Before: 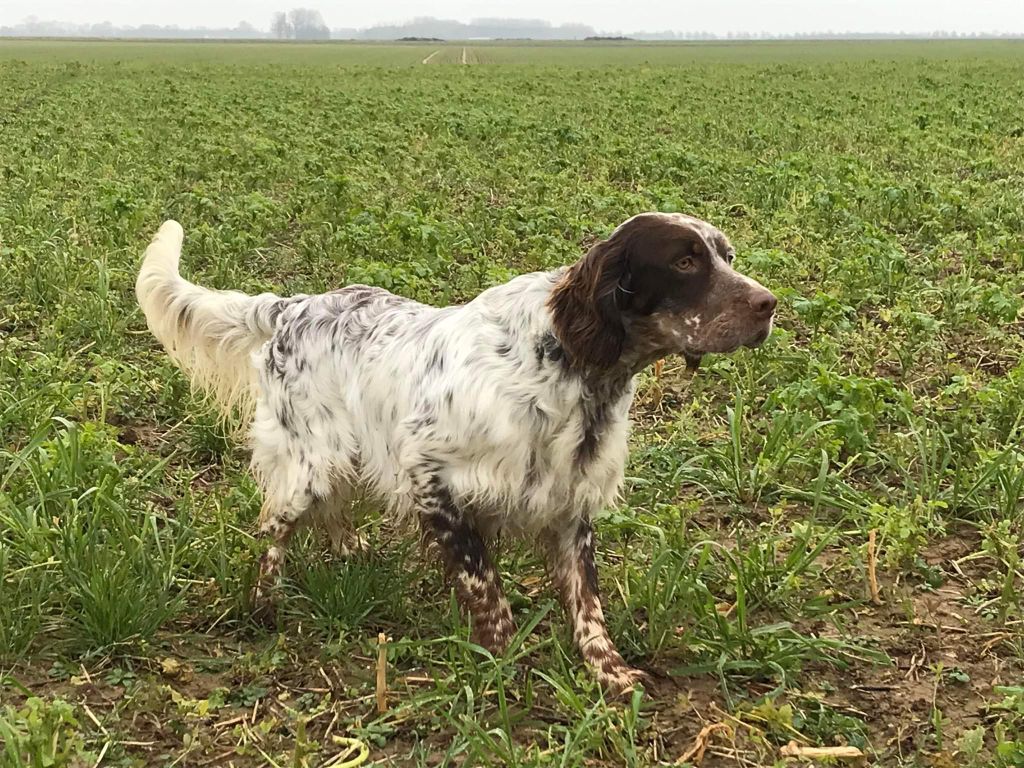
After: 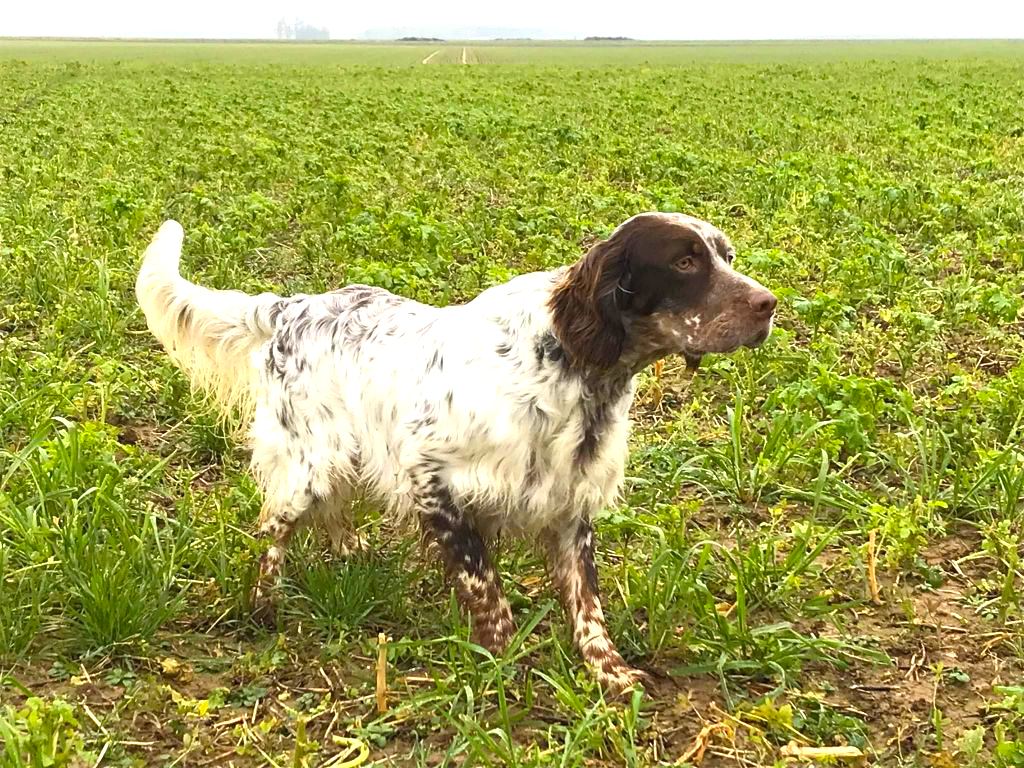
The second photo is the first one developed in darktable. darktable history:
exposure: exposure 0.722 EV, compensate highlight preservation false
color balance: output saturation 120%
